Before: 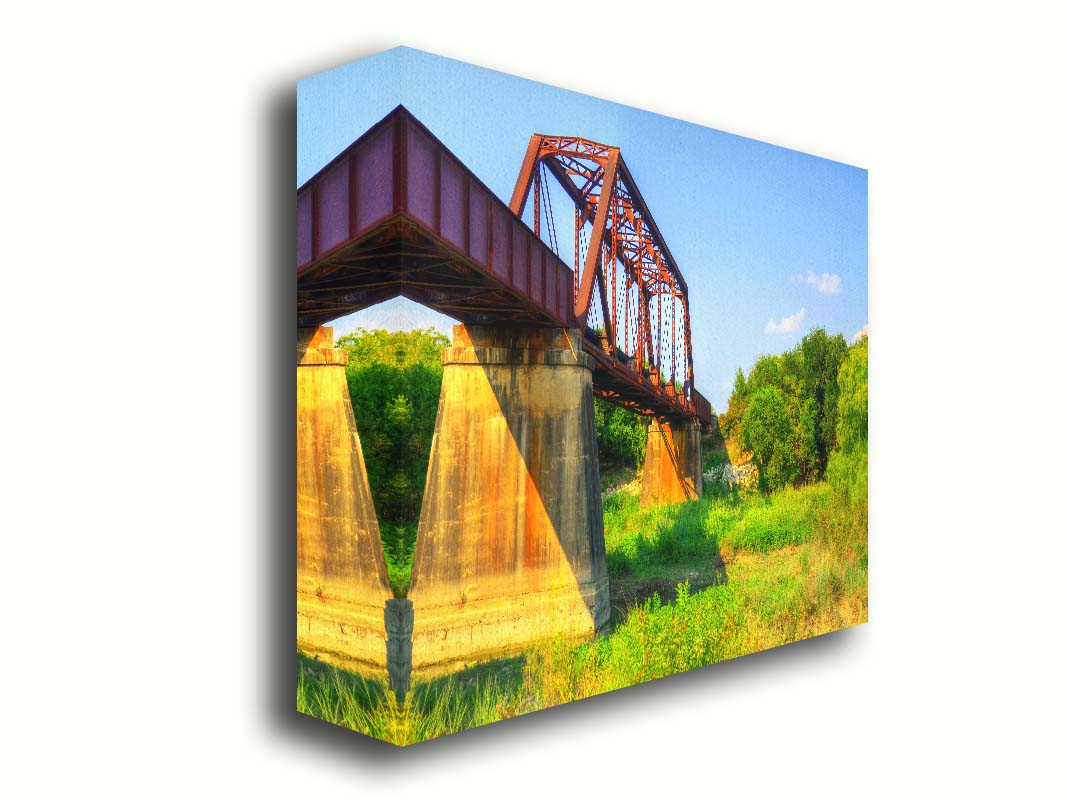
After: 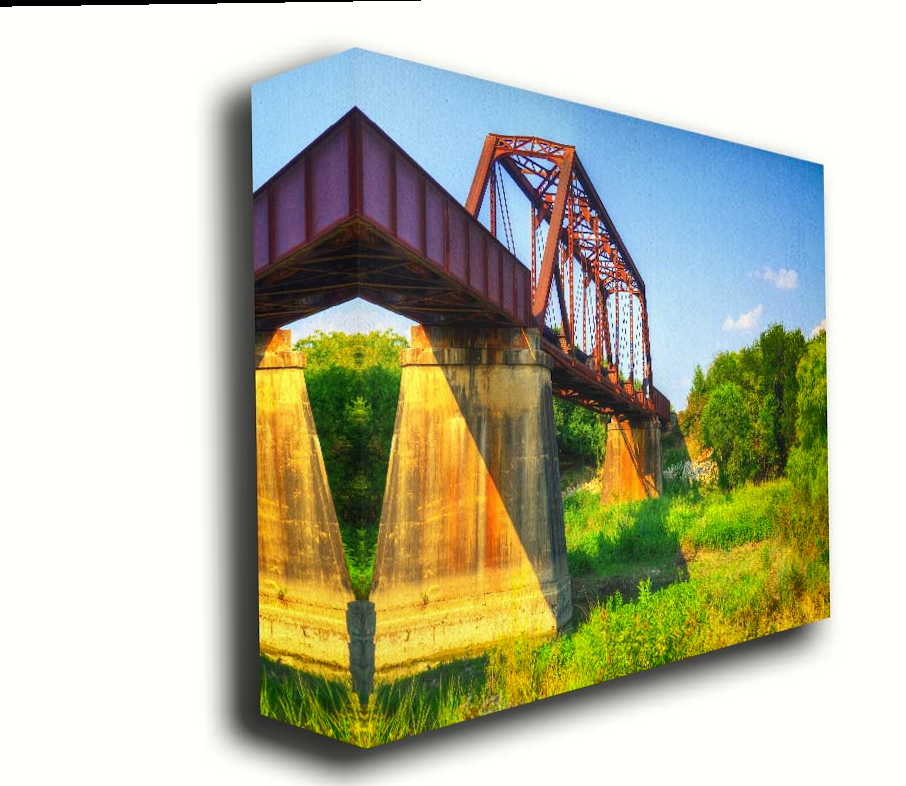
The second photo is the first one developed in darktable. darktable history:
shadows and highlights: low approximation 0.01, soften with gaussian
crop and rotate: angle 0.84°, left 4.426%, top 1.038%, right 11.555%, bottom 2.523%
